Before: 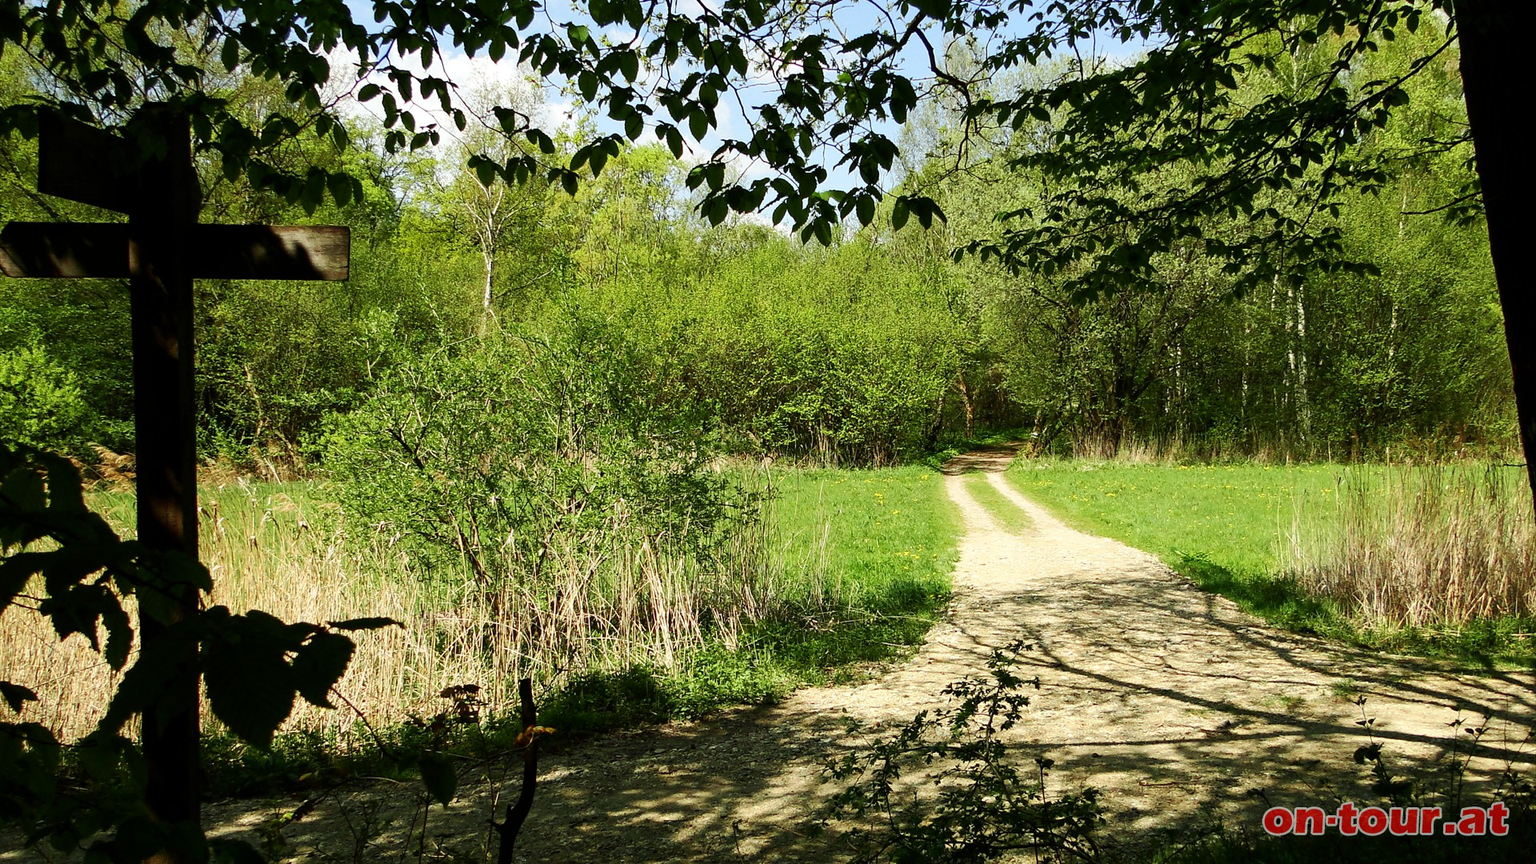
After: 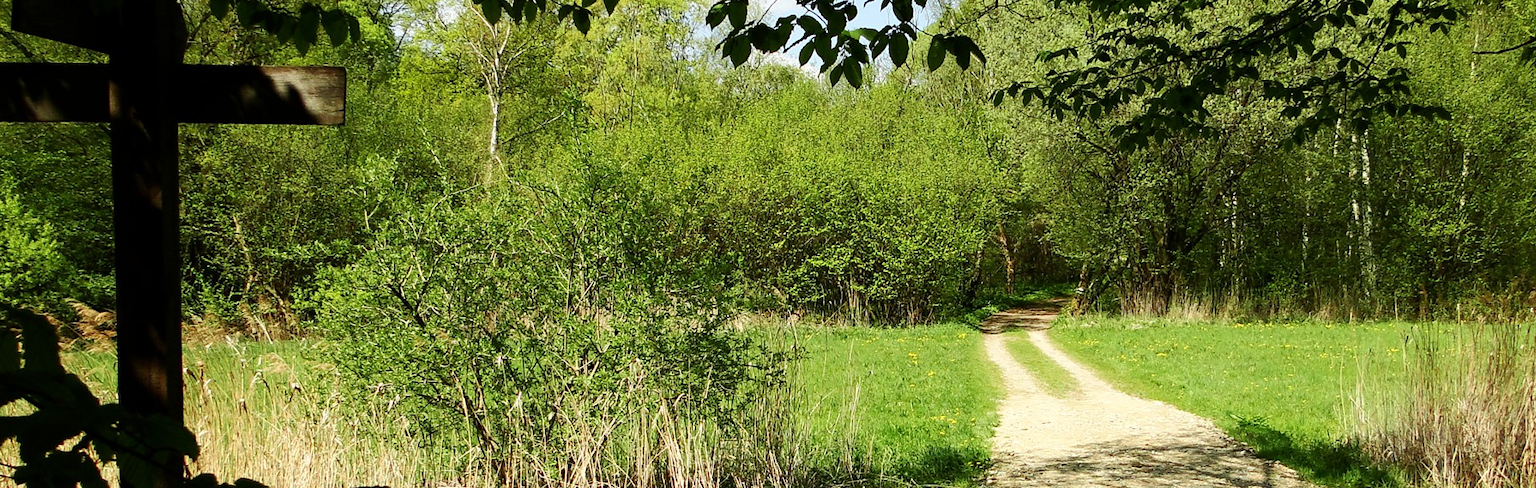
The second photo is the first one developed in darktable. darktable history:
exposure: compensate highlight preservation false
crop: left 1.786%, top 19.019%, right 4.918%, bottom 28.172%
